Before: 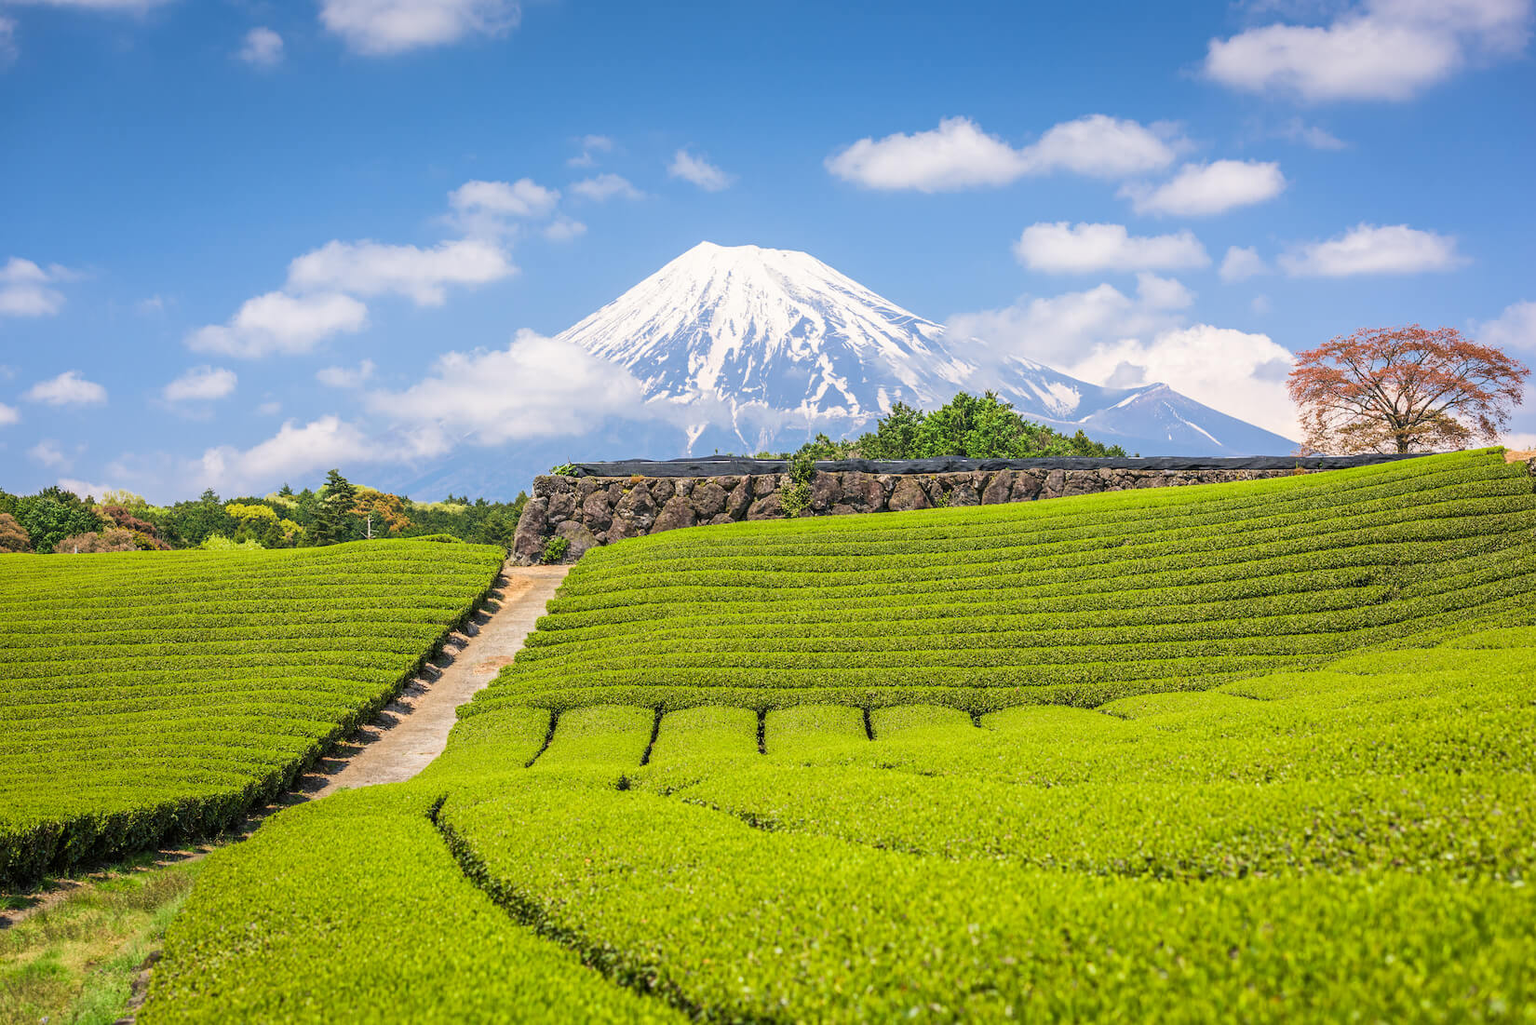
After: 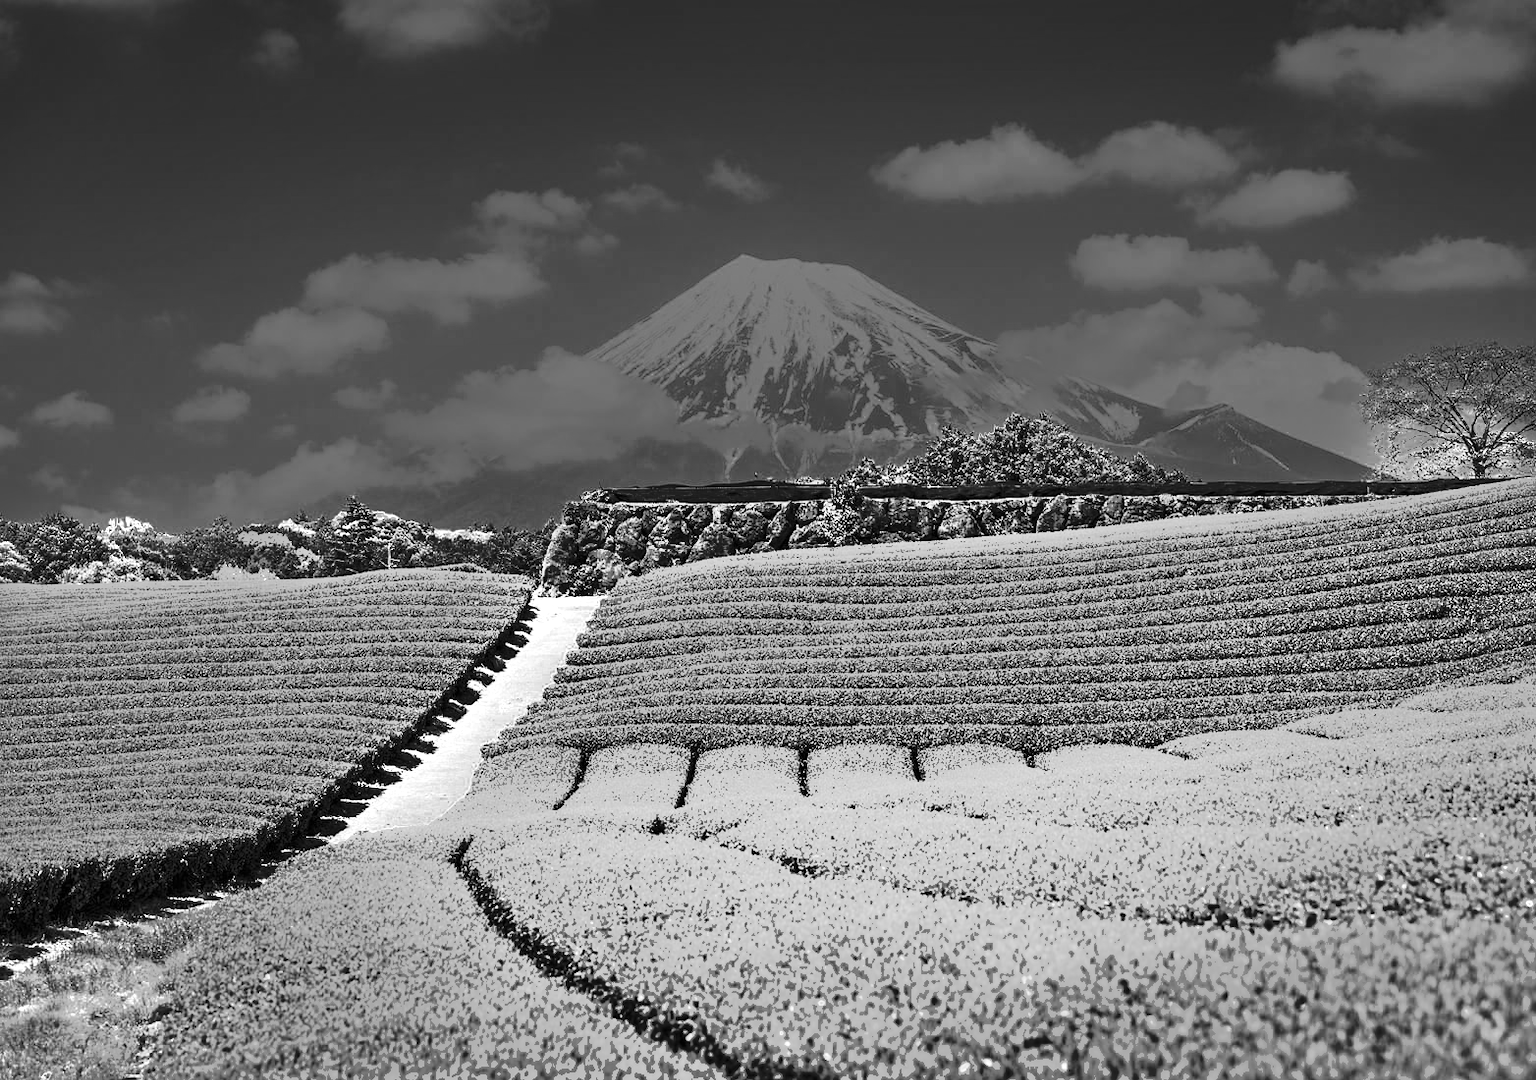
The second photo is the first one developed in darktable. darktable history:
crop and rotate: right 5.167%
monochrome: a -4.13, b 5.16, size 1
shadows and highlights: radius 264.75, soften with gaussian
white balance: red 0.766, blue 1.537
color balance rgb: linear chroma grading › global chroma 20%, perceptual saturation grading › global saturation 65%, perceptual saturation grading › highlights 60%, perceptual saturation grading › mid-tones 50%, perceptual saturation grading › shadows 50%, perceptual brilliance grading › global brilliance 30%, perceptual brilliance grading › highlights 50%, perceptual brilliance grading › mid-tones 50%, perceptual brilliance grading › shadows -22%, global vibrance 20%
